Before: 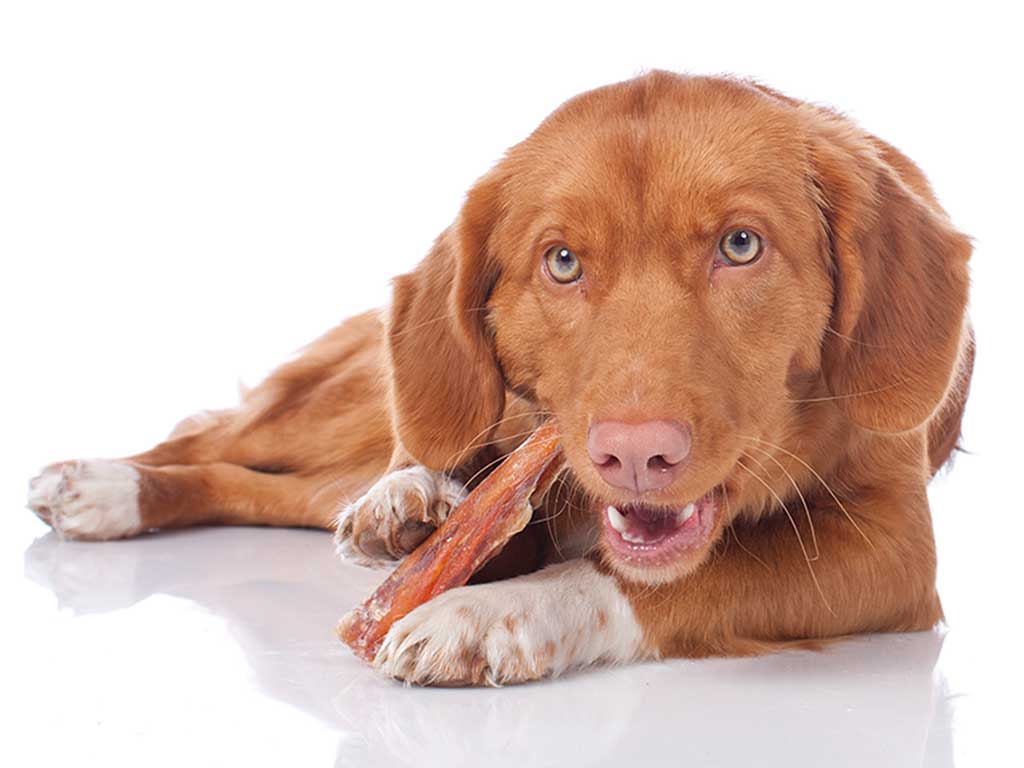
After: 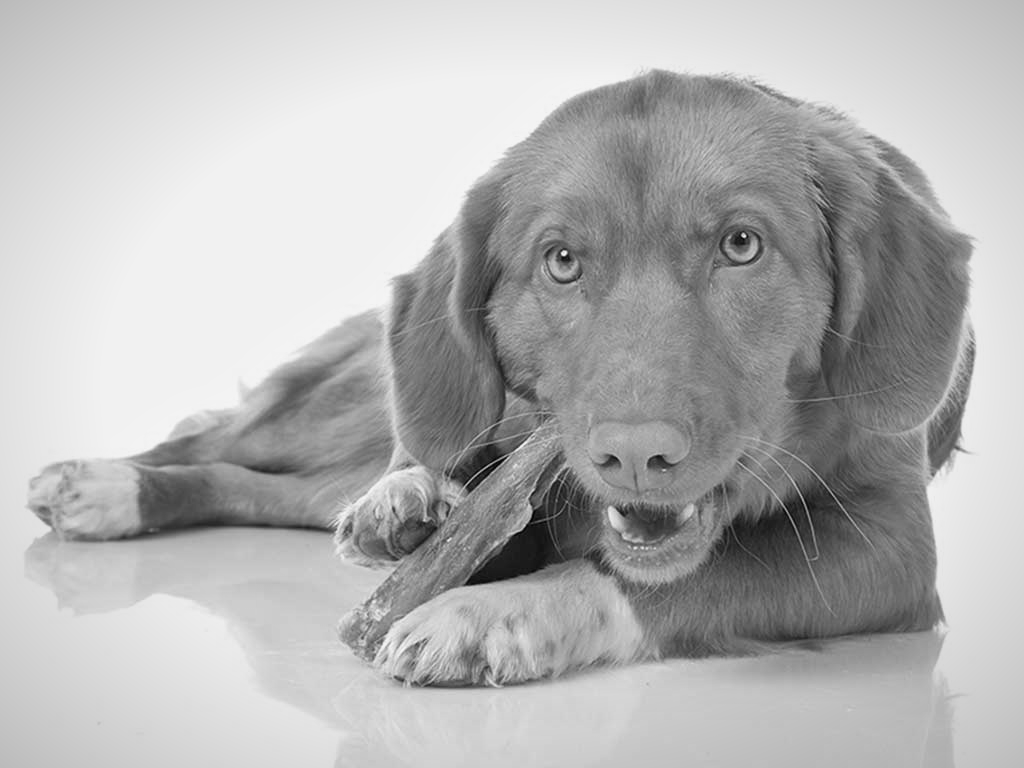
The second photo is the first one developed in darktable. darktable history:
vignetting: fall-off radius 70%, automatic ratio true
monochrome: a 30.25, b 92.03
